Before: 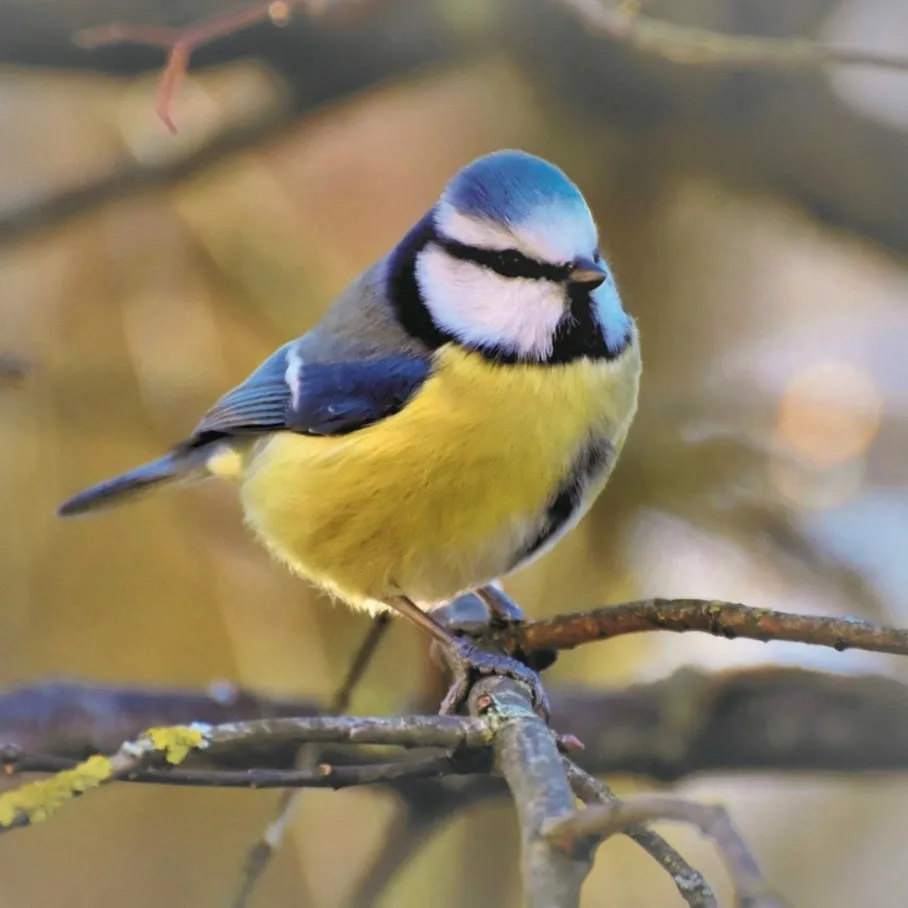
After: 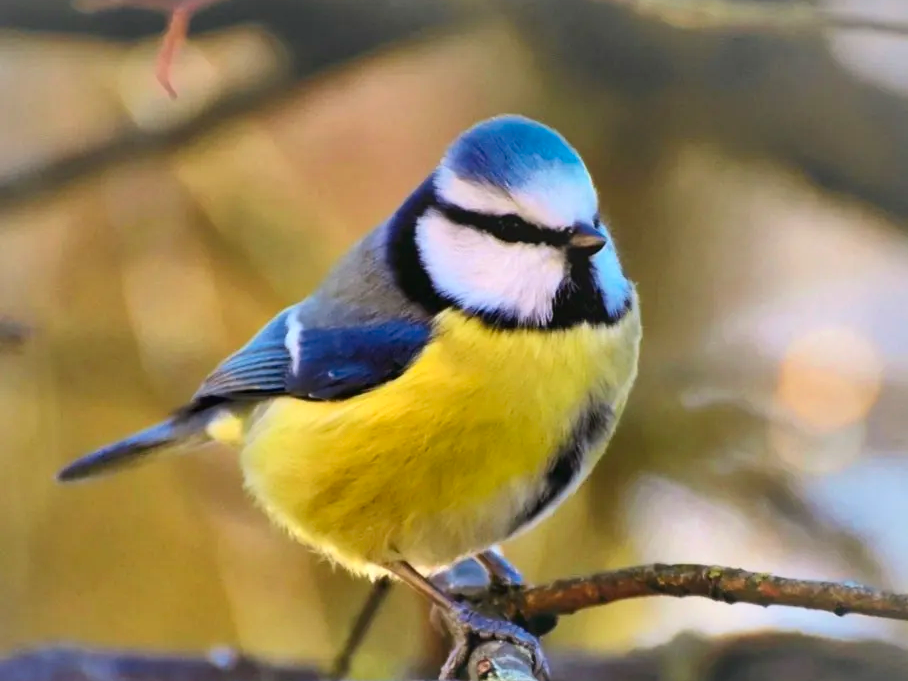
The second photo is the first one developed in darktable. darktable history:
contrast brightness saturation: contrast 0.18, saturation 0.3
crop: top 3.857%, bottom 21.132%
bloom: size 13.65%, threshold 98.39%, strength 4.82%
